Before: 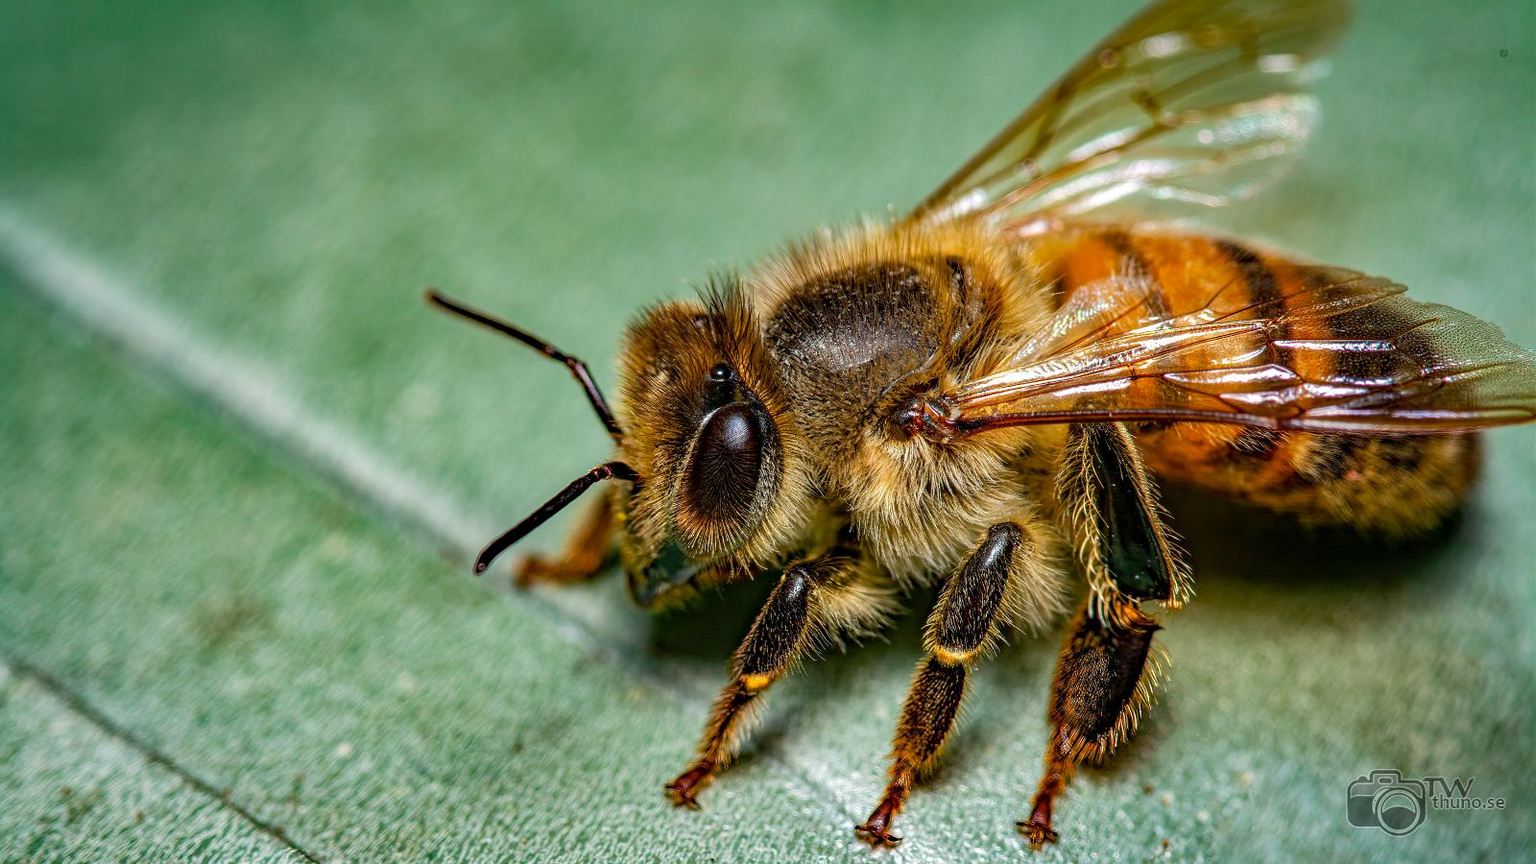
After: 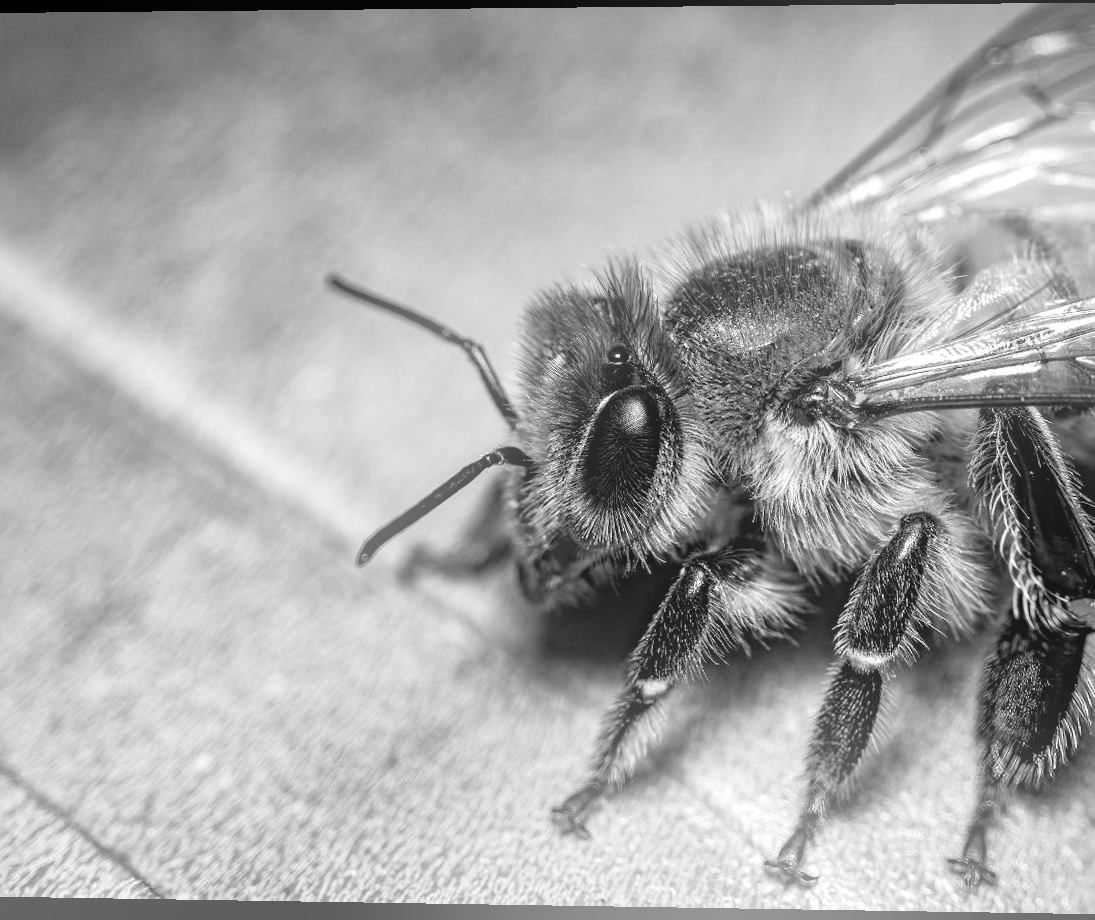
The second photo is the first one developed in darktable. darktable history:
contrast brightness saturation: contrast 0.1, brightness 0.03, saturation 0.09
monochrome: a -6.99, b 35.61, size 1.4
rotate and perspective: rotation 0.128°, lens shift (vertical) -0.181, lens shift (horizontal) -0.044, shear 0.001, automatic cropping off
bloom: threshold 82.5%, strength 16.25%
crop: left 10.644%, right 26.528%
color balance rgb: shadows lift › luminance 0.49%, shadows lift › chroma 6.83%, shadows lift › hue 300.29°, power › hue 208.98°, highlights gain › luminance 20.24%, highlights gain › chroma 13.17%, highlights gain › hue 173.85°, perceptual saturation grading › global saturation 18.05%
local contrast: mode bilateral grid, contrast 20, coarseness 50, detail 120%, midtone range 0.2
color correction: highlights a* 21.16, highlights b* 19.61
